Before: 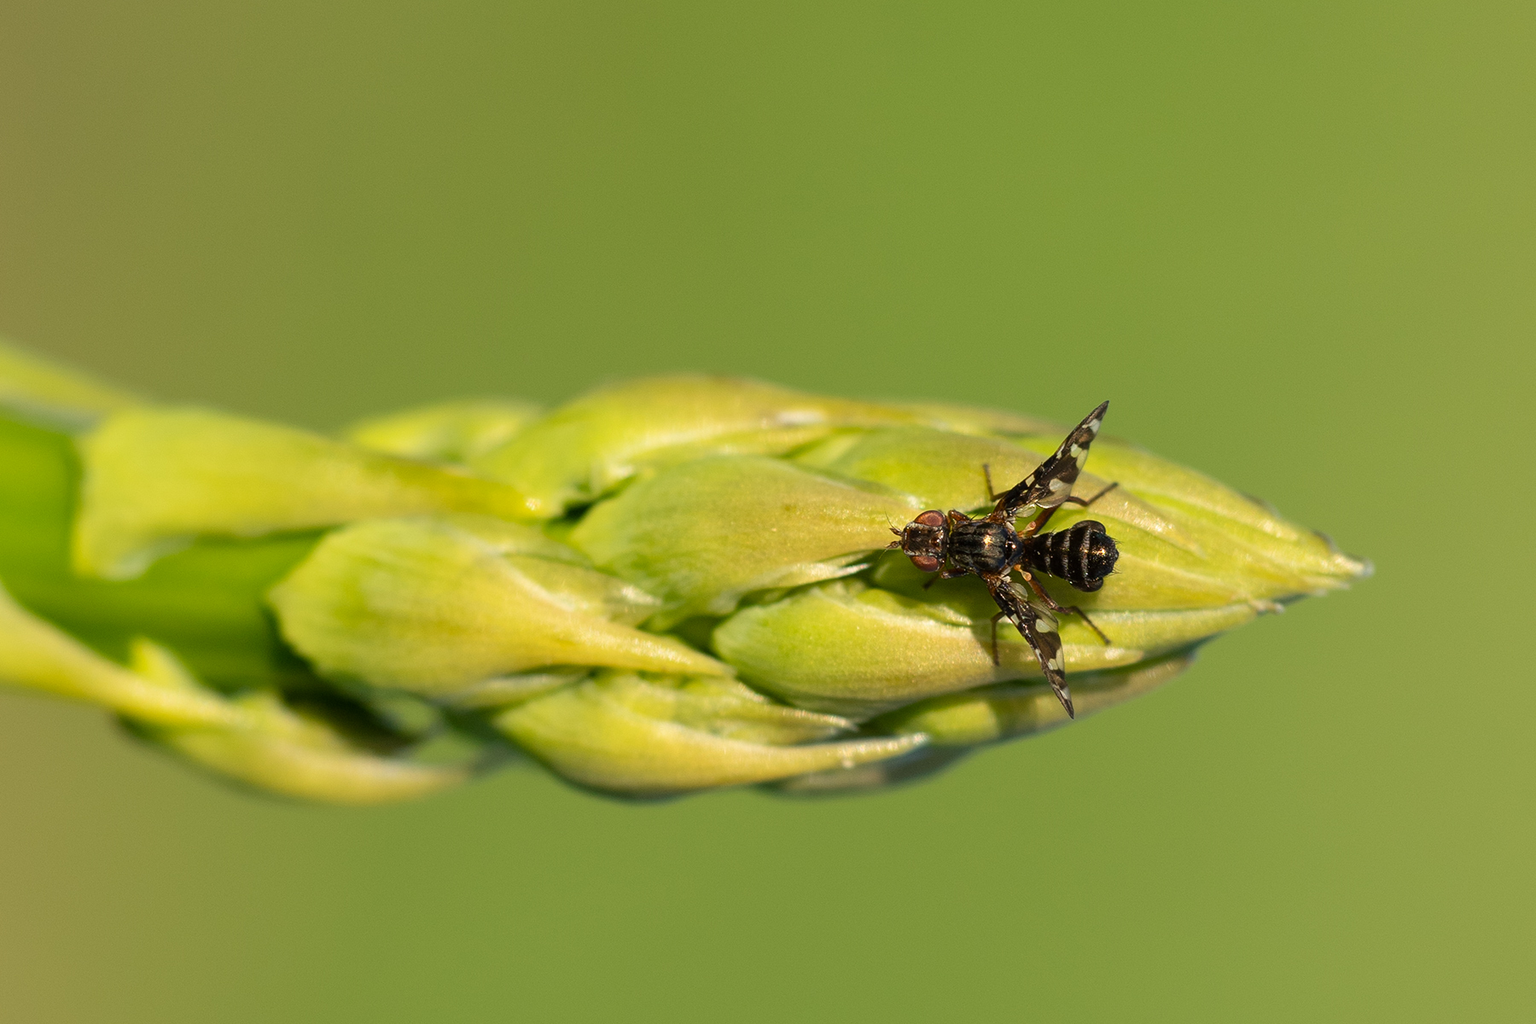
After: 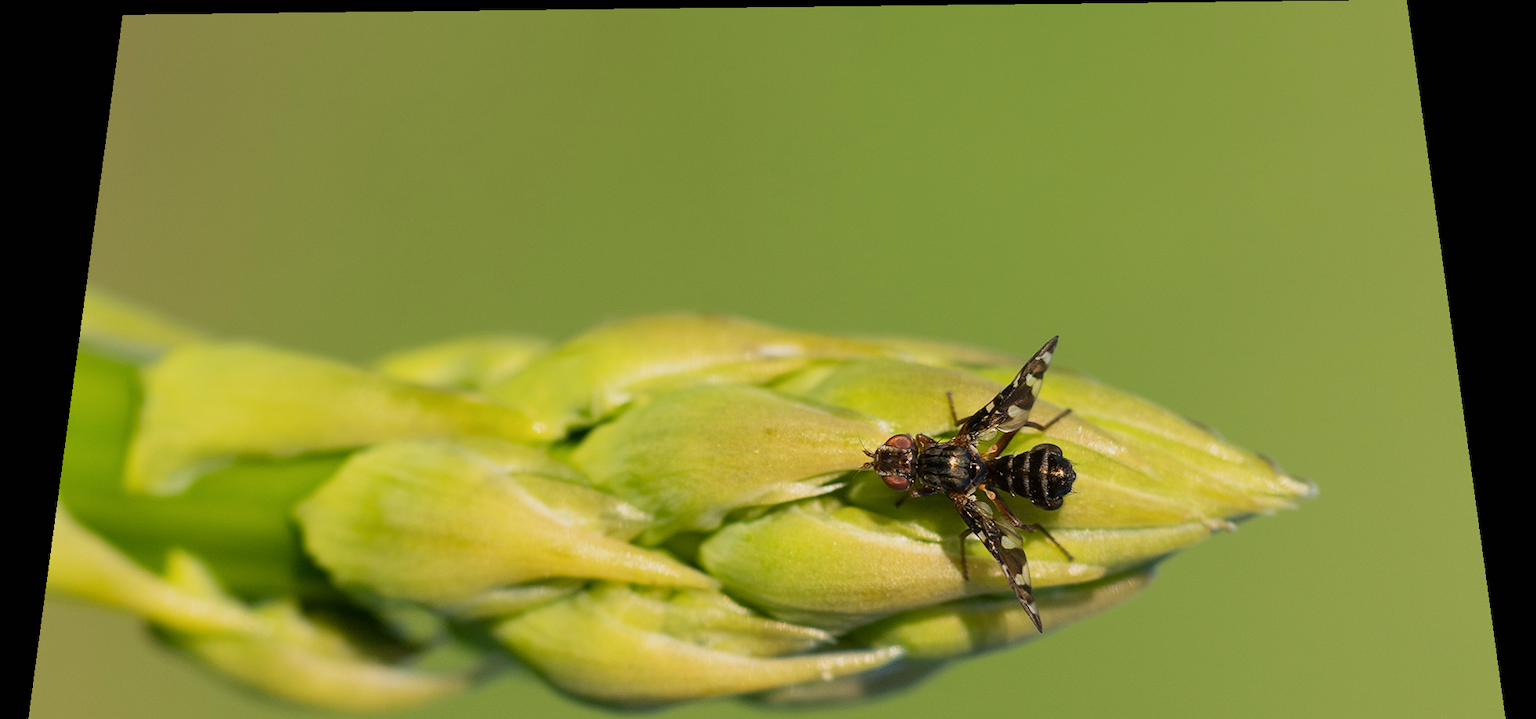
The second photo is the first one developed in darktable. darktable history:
sigmoid: contrast 1.22, skew 0.65
white balance: red 1.009, blue 1.027
crop: bottom 24.967%
rotate and perspective: rotation 0.128°, lens shift (vertical) -0.181, lens shift (horizontal) -0.044, shear 0.001, automatic cropping off
